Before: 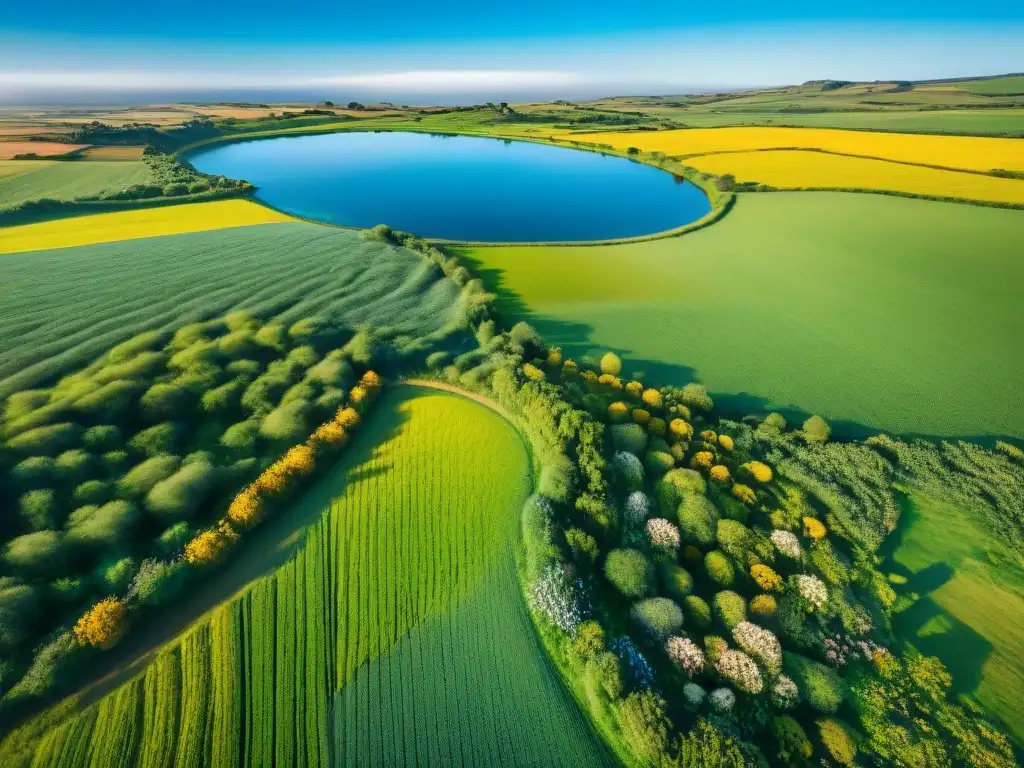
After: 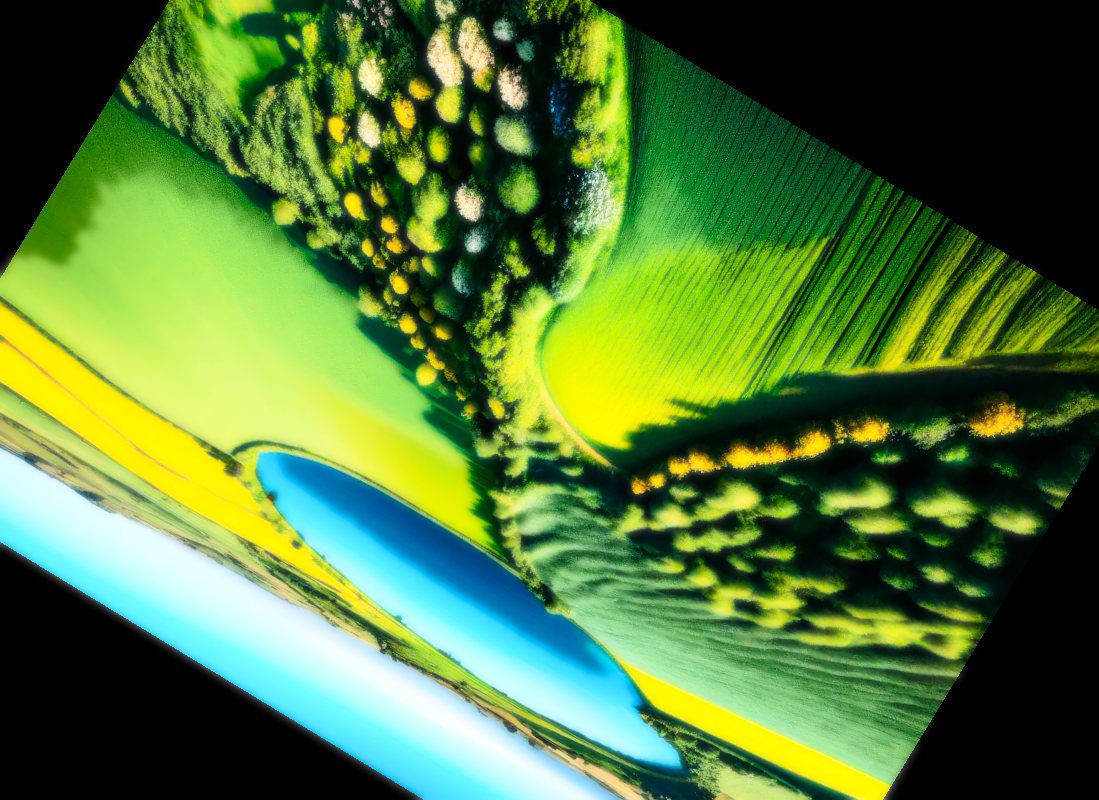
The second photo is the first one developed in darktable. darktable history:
color balance: mode lift, gamma, gain (sRGB)
crop and rotate: angle 148.68°, left 9.111%, top 15.603%, right 4.588%, bottom 17.041%
bloom: size 0%, threshold 54.82%, strength 8.31%
tone curve: curves: ch0 [(0, 0) (0.003, 0.007) (0.011, 0.008) (0.025, 0.007) (0.044, 0.009) (0.069, 0.012) (0.1, 0.02) (0.136, 0.035) (0.177, 0.06) (0.224, 0.104) (0.277, 0.16) (0.335, 0.228) (0.399, 0.308) (0.468, 0.418) (0.543, 0.525) (0.623, 0.635) (0.709, 0.723) (0.801, 0.802) (0.898, 0.889) (1, 1)], preserve colors none
